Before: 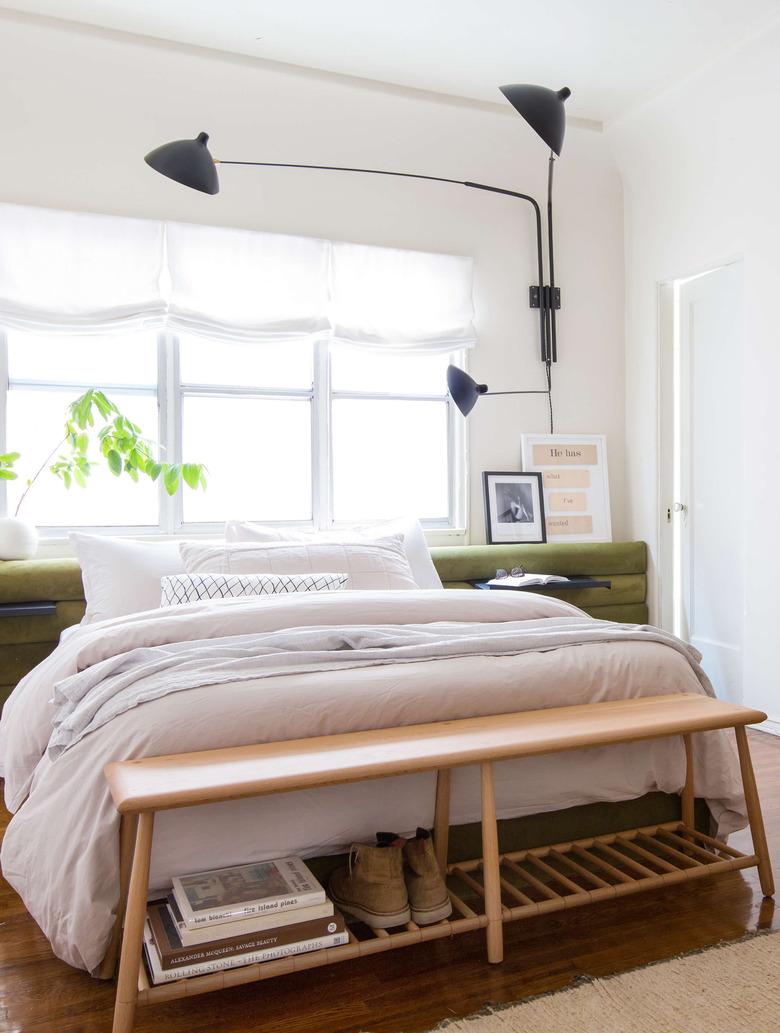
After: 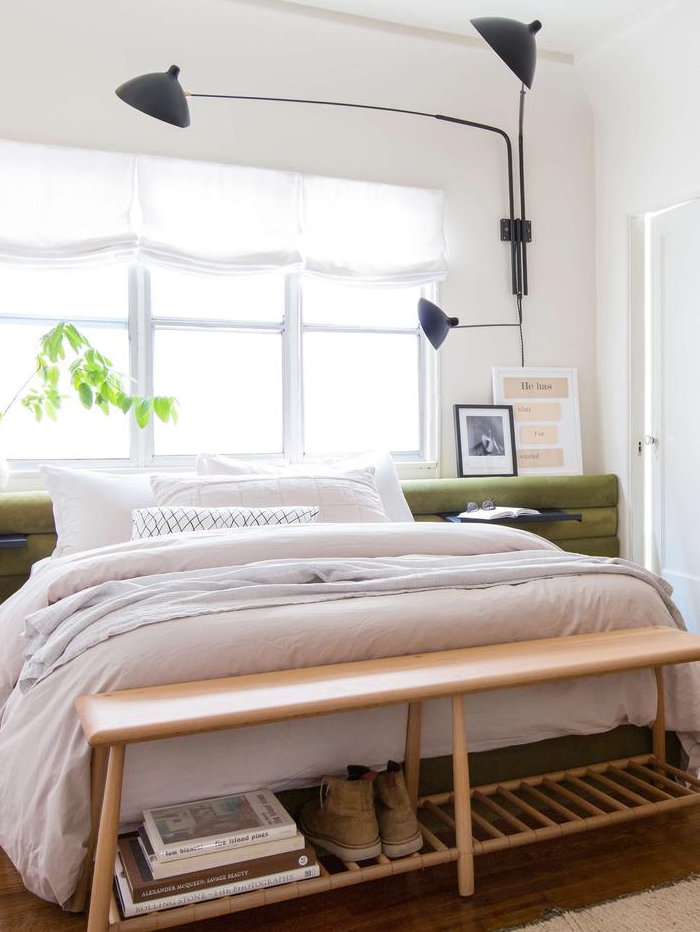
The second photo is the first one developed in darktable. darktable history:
crop: left 3.769%, top 6.52%, right 6.475%, bottom 3.22%
tone equalizer: on, module defaults
